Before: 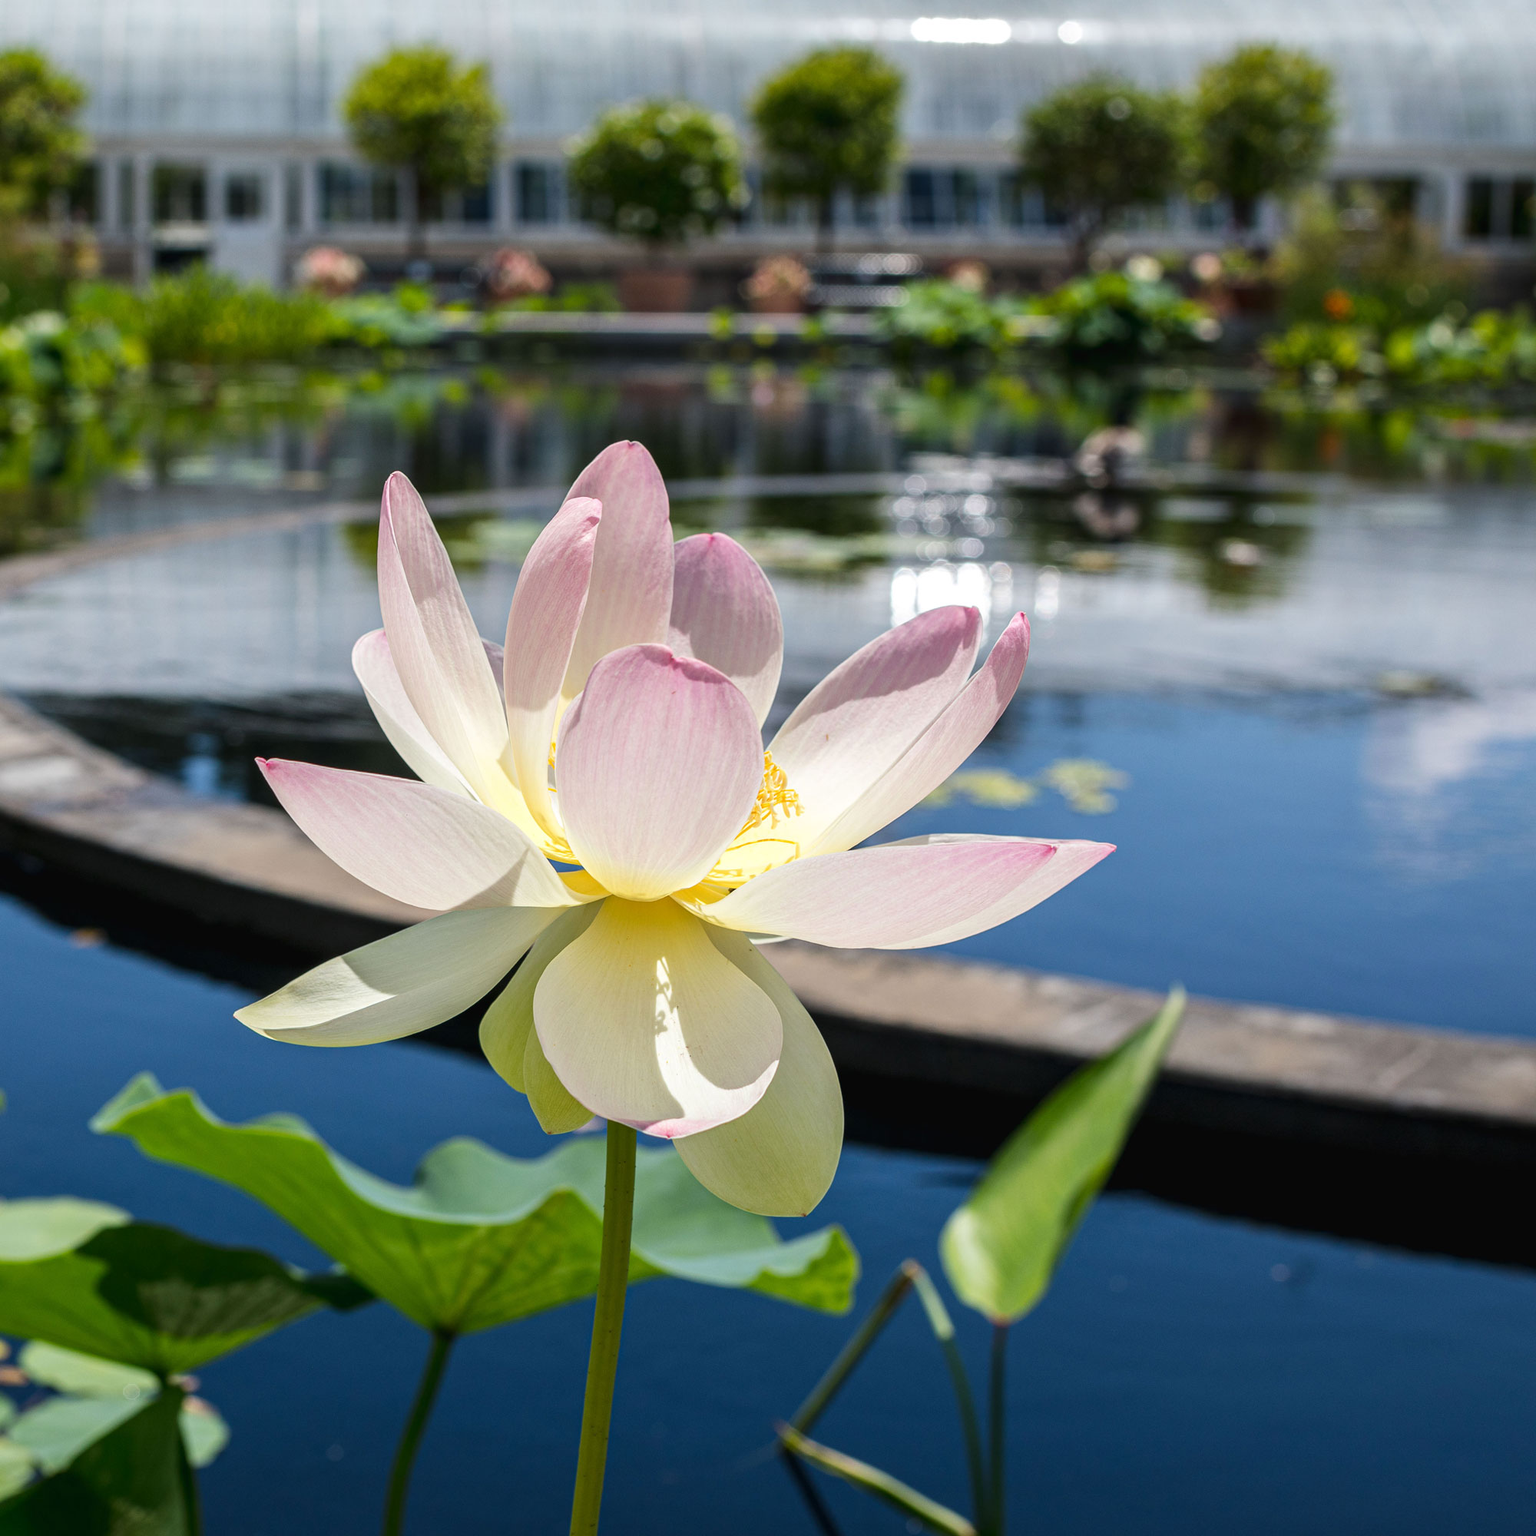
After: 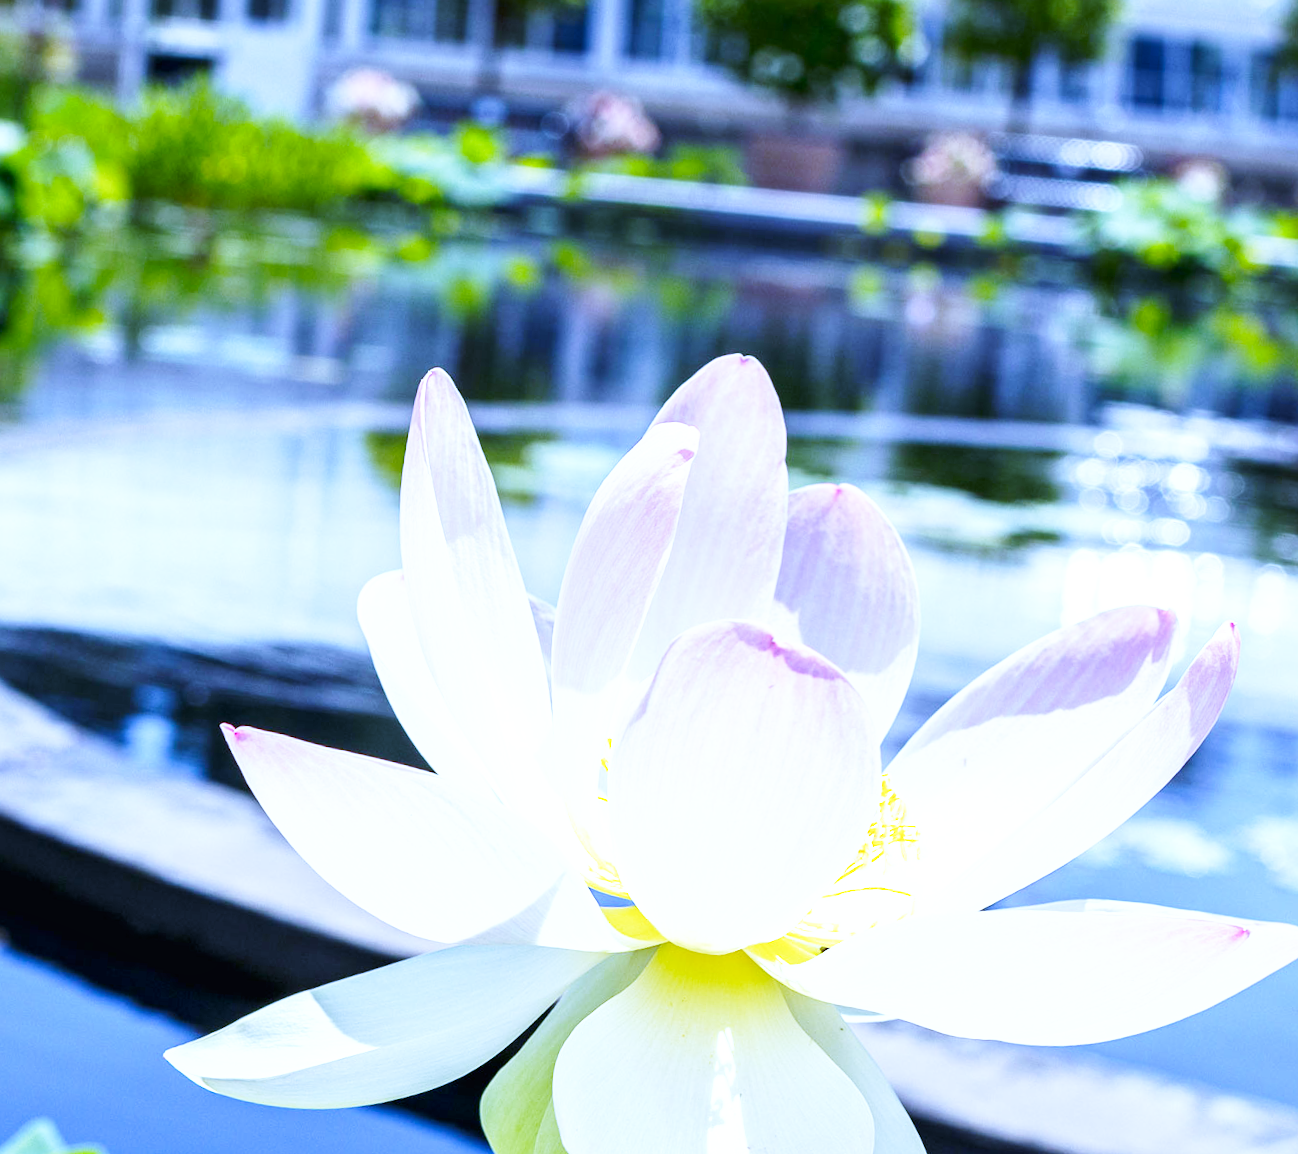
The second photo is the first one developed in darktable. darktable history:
exposure: black level correction 0, exposure 0.7 EV, compensate exposure bias true, compensate highlight preservation false
white balance: red 0.766, blue 1.537
crop and rotate: angle -4.99°, left 2.122%, top 6.945%, right 27.566%, bottom 30.519%
tone equalizer: on, module defaults
base curve: curves: ch0 [(0, 0) (0.005, 0.002) (0.15, 0.3) (0.4, 0.7) (0.75, 0.95) (1, 1)], preserve colors none
